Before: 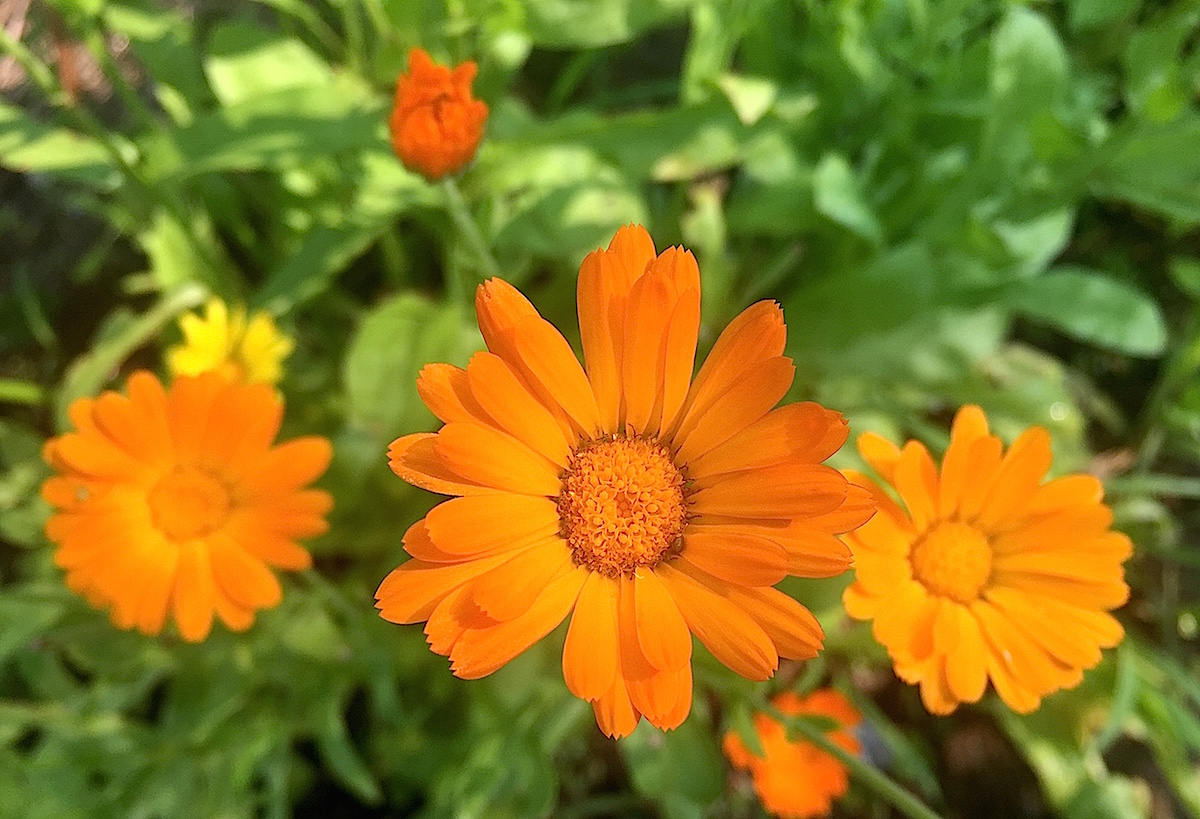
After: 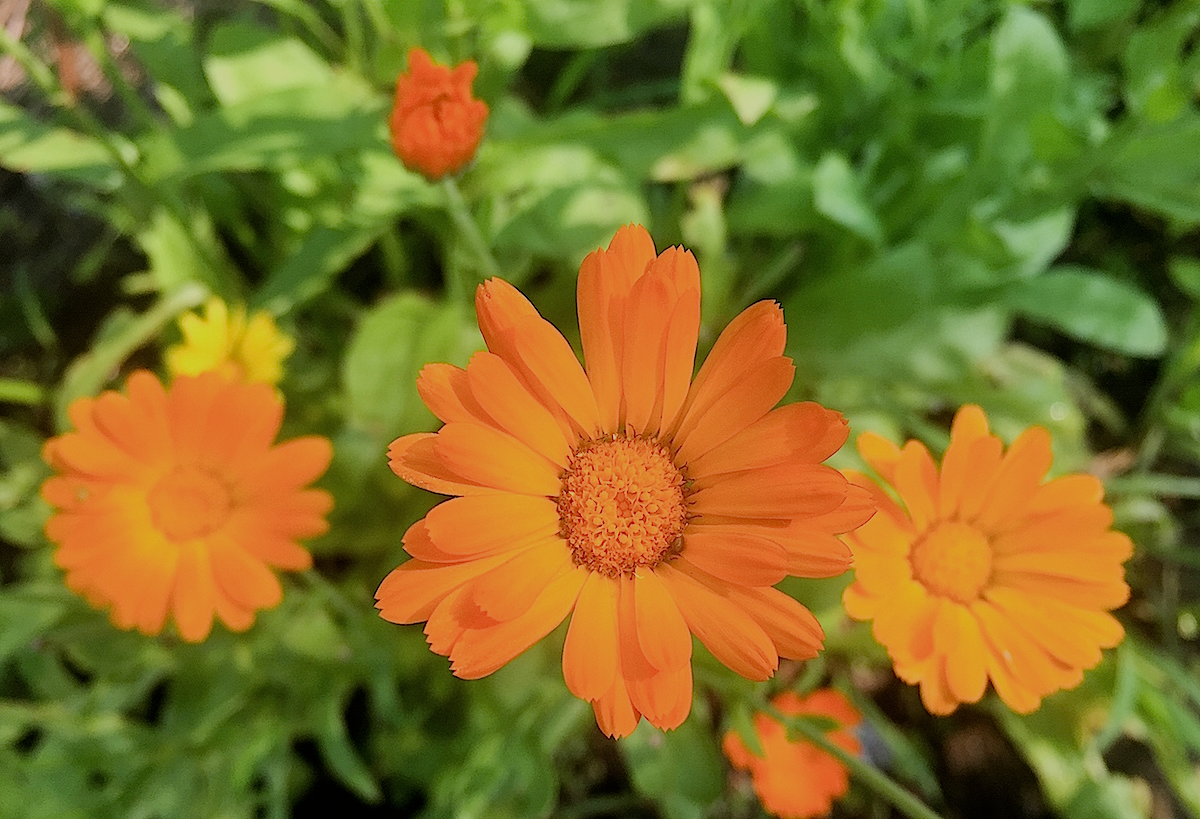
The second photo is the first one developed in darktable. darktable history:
filmic rgb: black relative exposure -7.31 EV, white relative exposure 5.08 EV, hardness 3.19
